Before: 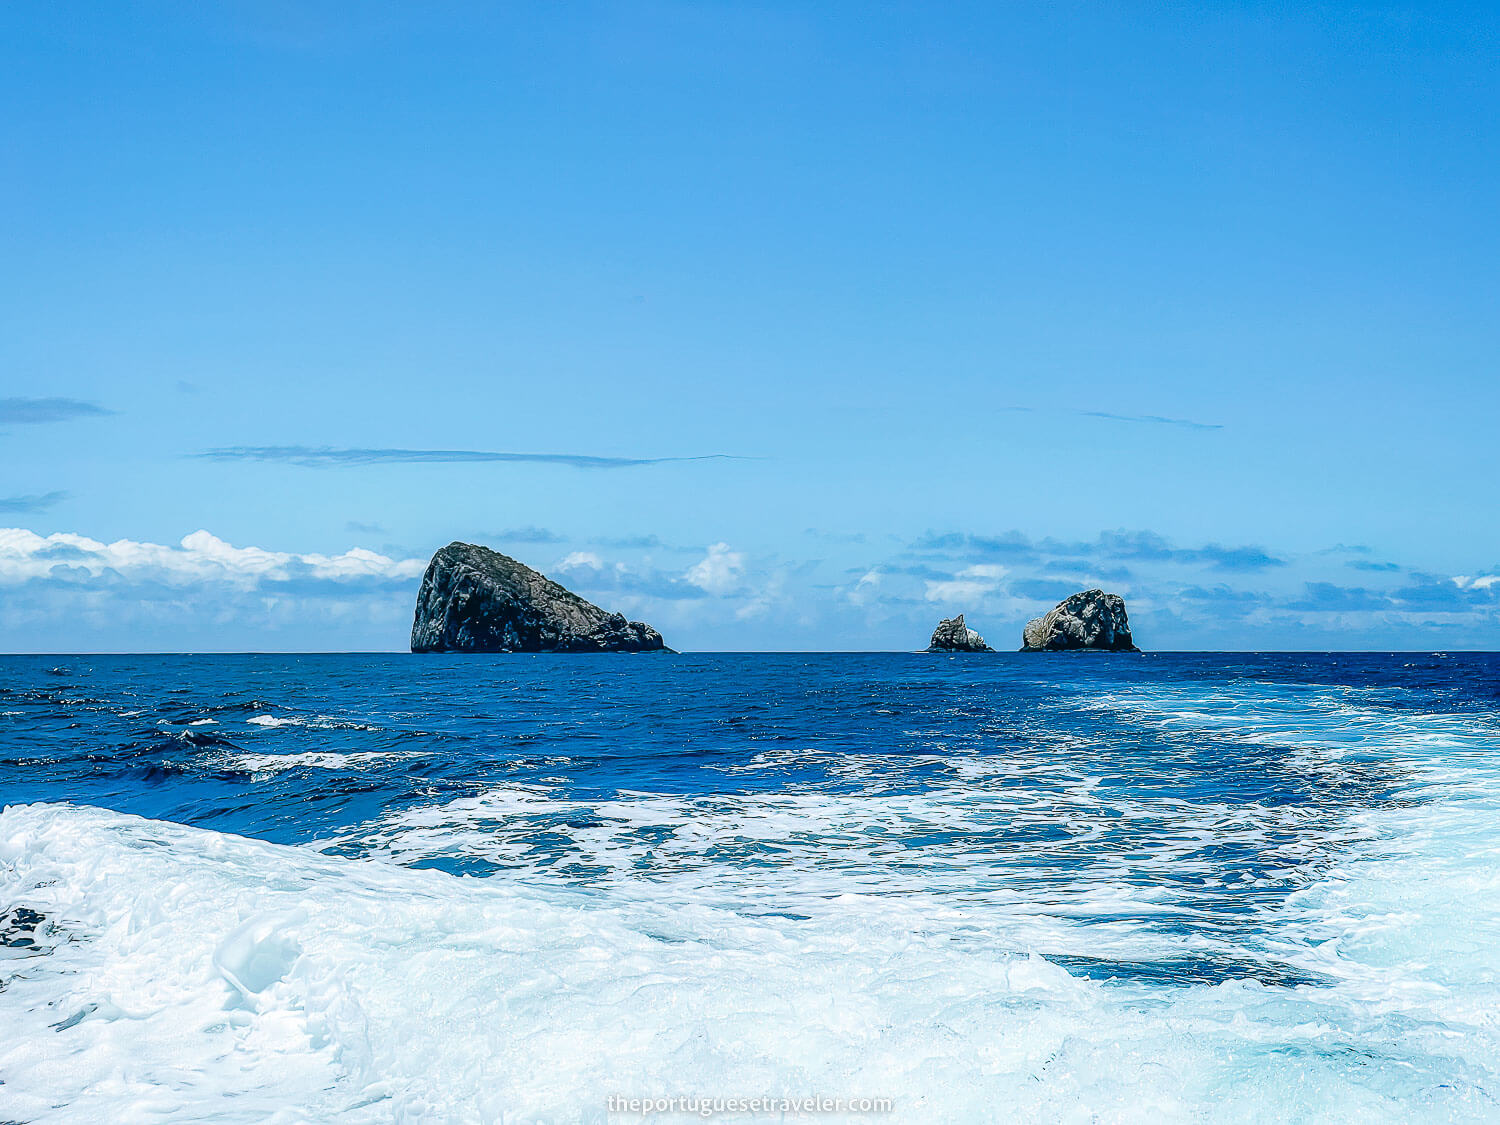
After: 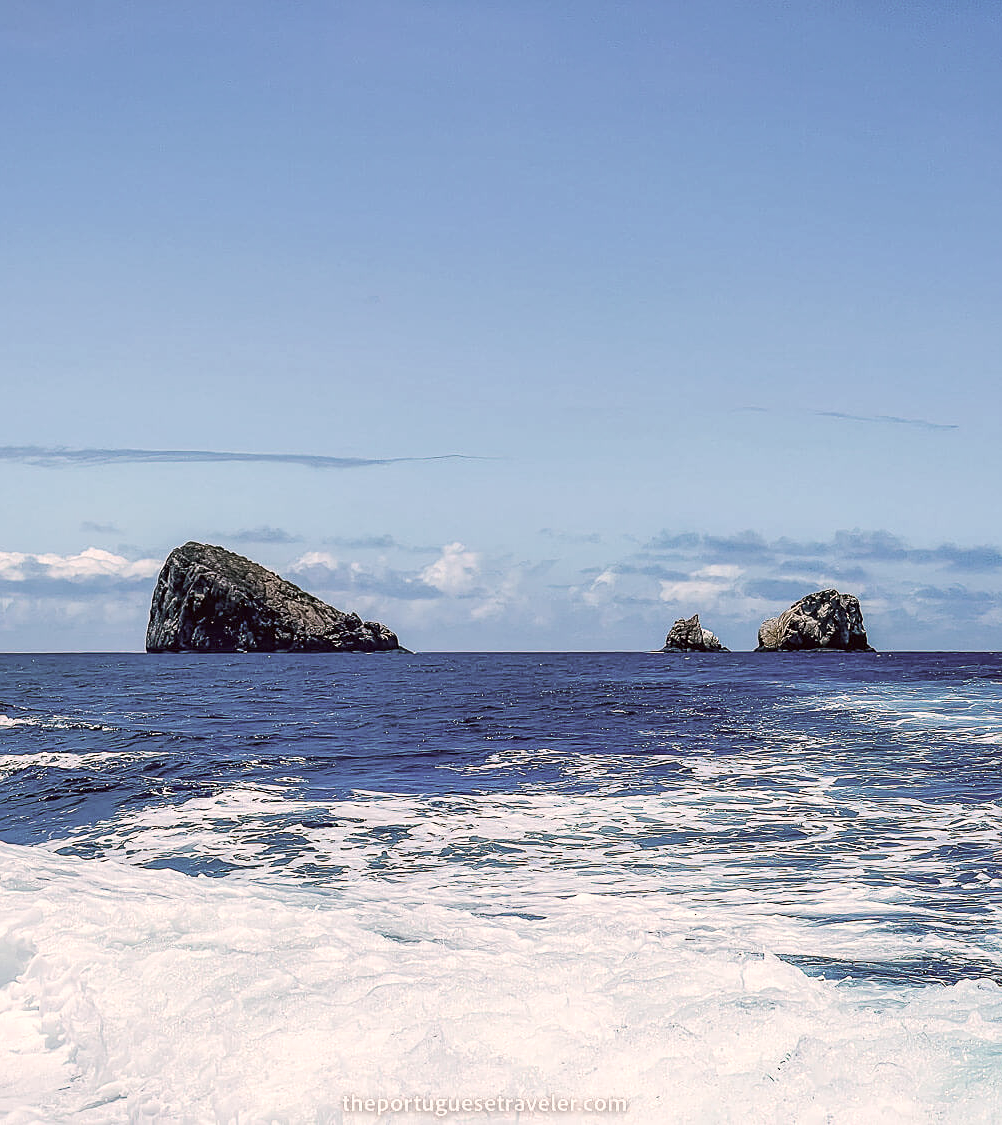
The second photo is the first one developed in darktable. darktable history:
crop and rotate: left 17.732%, right 15.423%
color correction: highlights a* 10.21, highlights b* 9.79, shadows a* 8.61, shadows b* 7.88, saturation 0.8
local contrast: highlights 100%, shadows 100%, detail 120%, midtone range 0.2
sharpen: amount 0.2
